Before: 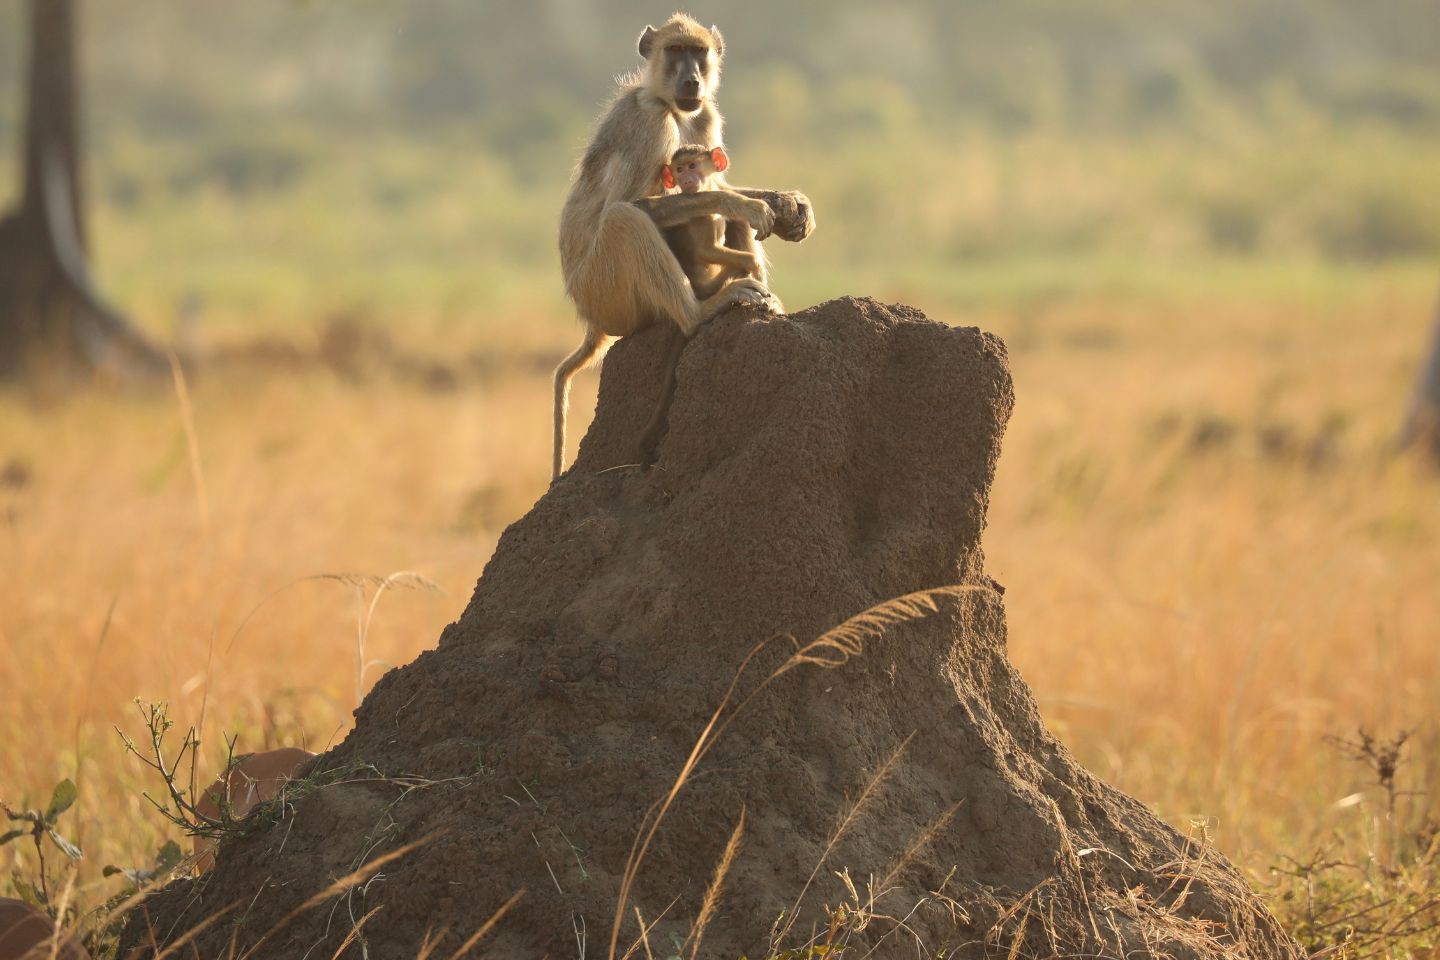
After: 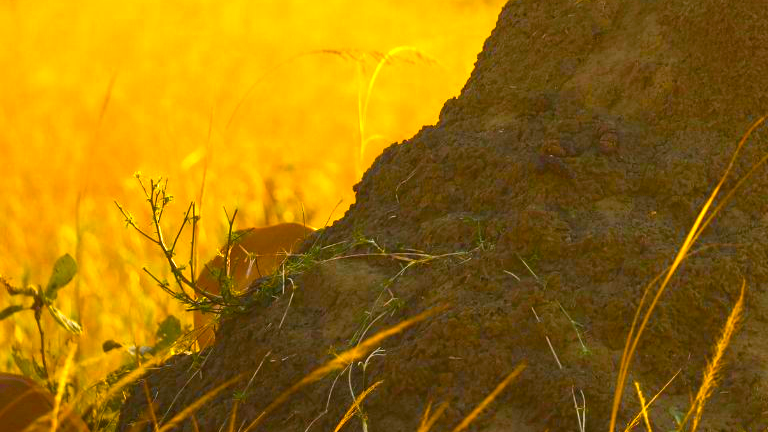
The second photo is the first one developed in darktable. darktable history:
color balance rgb: linear chroma grading › global chroma 20%, perceptual saturation grading › global saturation 65%, perceptual saturation grading › highlights 50%, perceptual saturation grading › shadows 30%, perceptual brilliance grading › global brilliance 12%, perceptual brilliance grading › highlights 15%, global vibrance 20%
crop and rotate: top 54.778%, right 46.61%, bottom 0.159%
